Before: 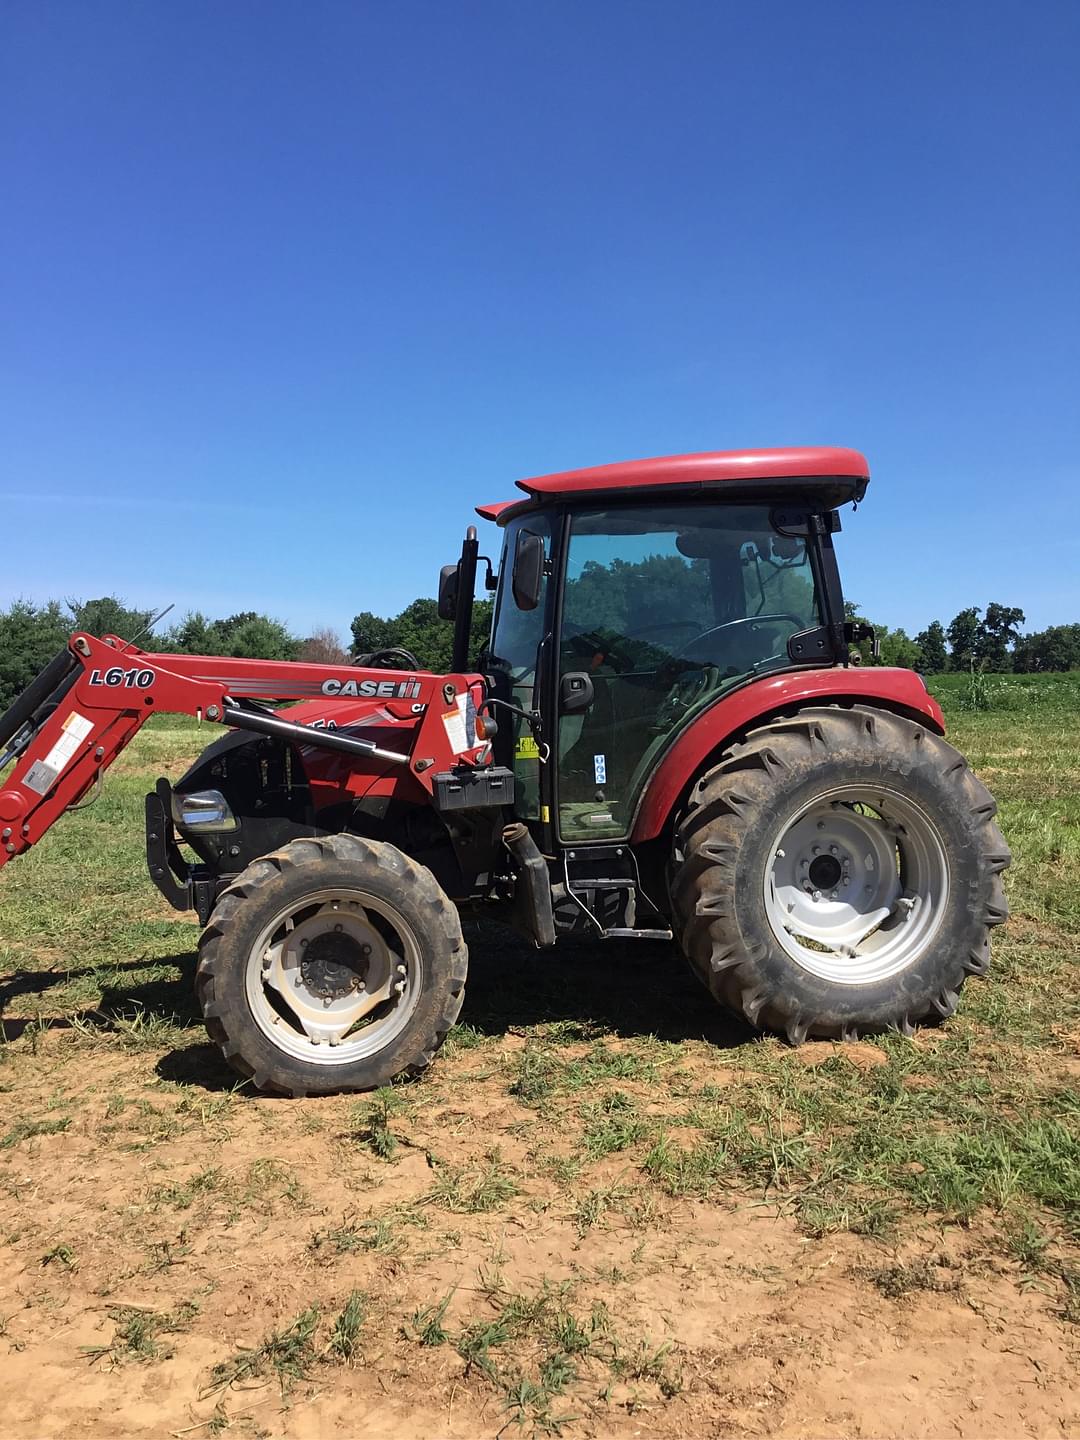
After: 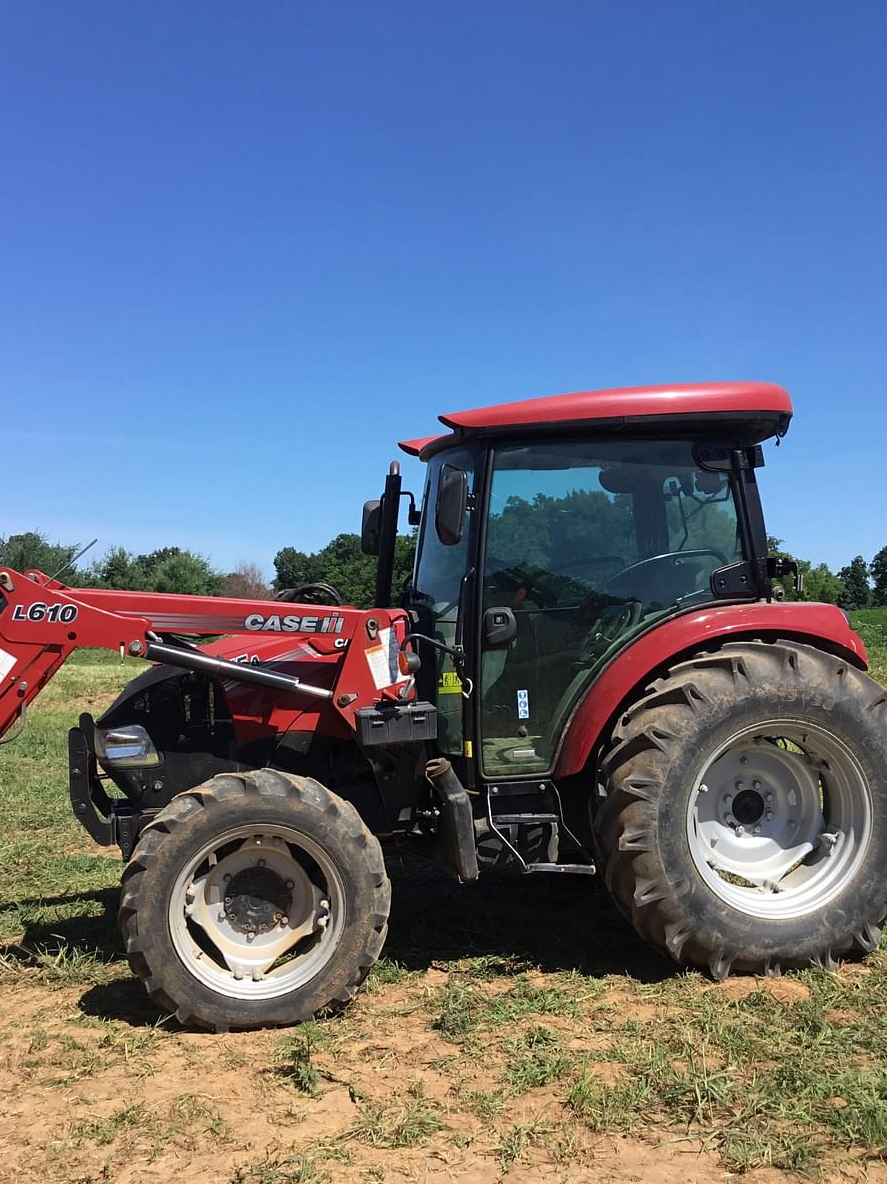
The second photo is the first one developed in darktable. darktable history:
base curve: preserve colors none
rotate and perspective: crop left 0, crop top 0
crop and rotate: left 7.196%, top 4.574%, right 10.605%, bottom 13.178%
